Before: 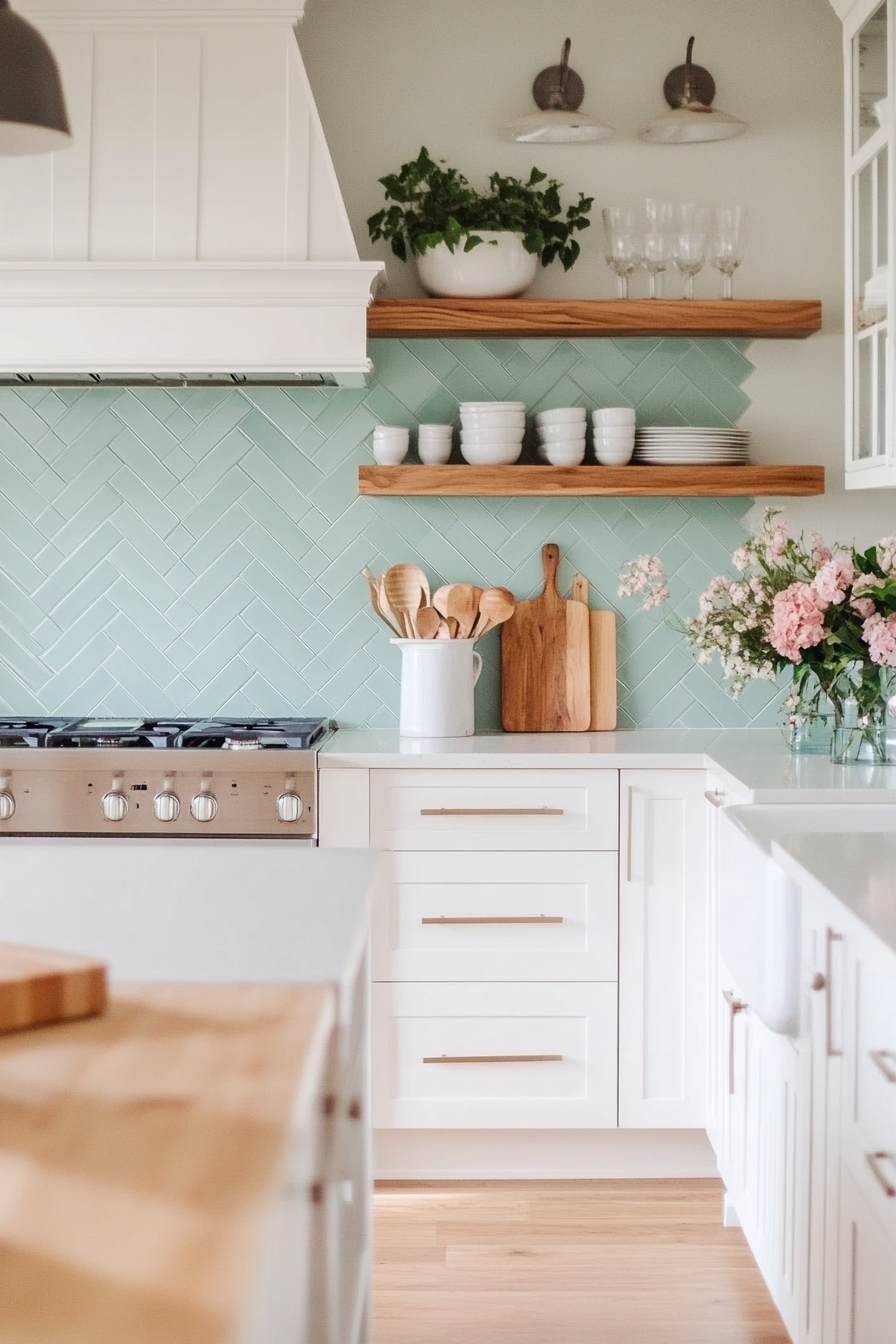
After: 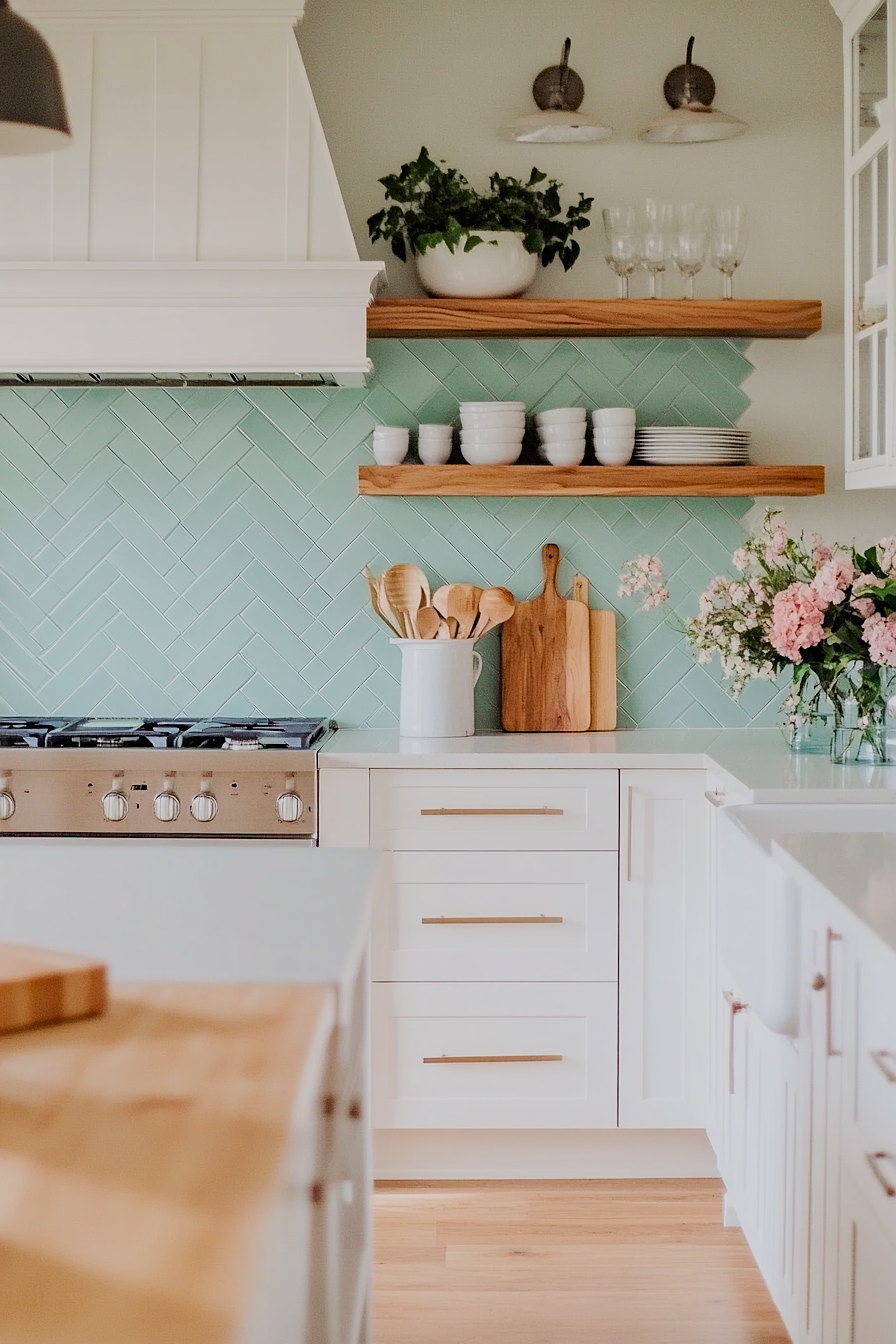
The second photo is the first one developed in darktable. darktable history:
filmic rgb: black relative exposure -7.65 EV, white relative exposure 4.56 EV, hardness 3.61, color science v6 (2022)
sharpen: radius 0.969, amount 0.604
haze removal: strength 0.29, distance 0.25, compatibility mode true, adaptive false
